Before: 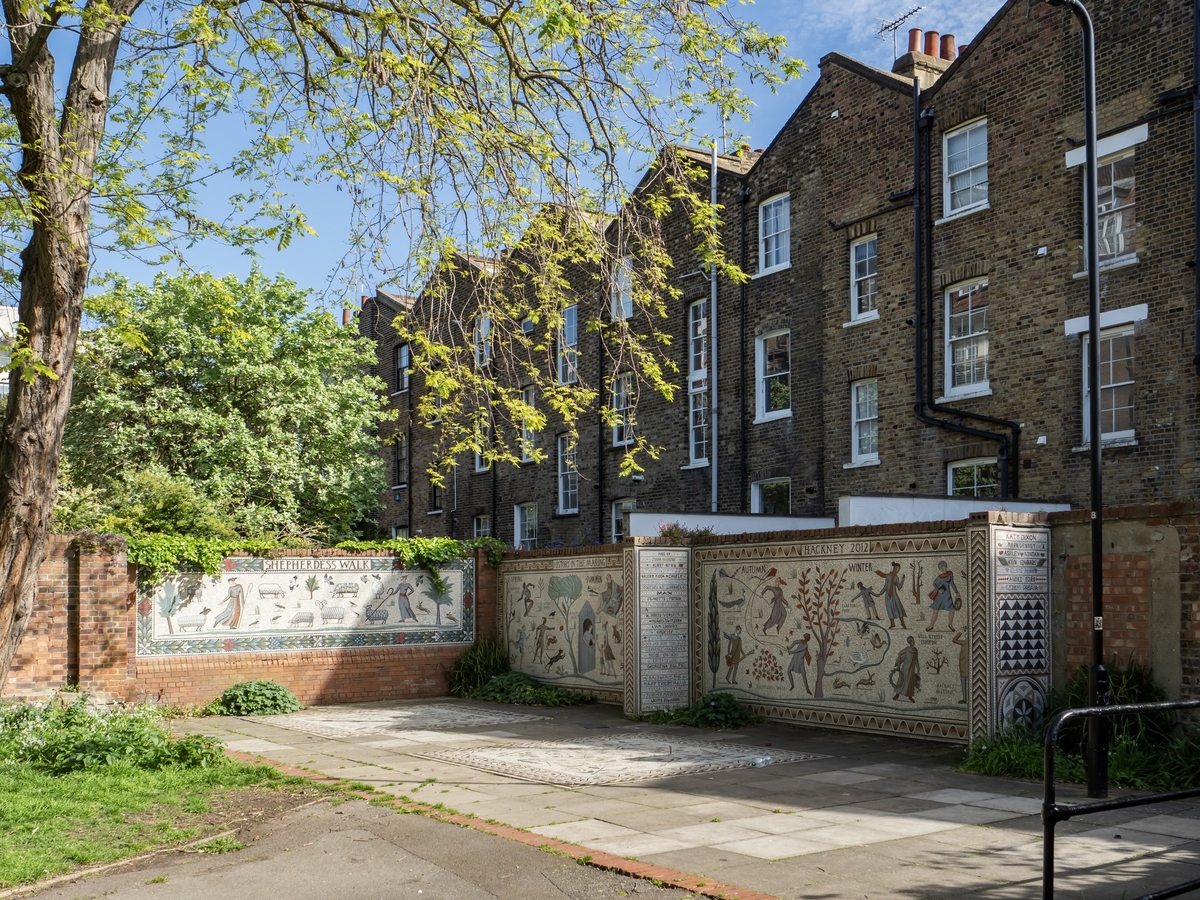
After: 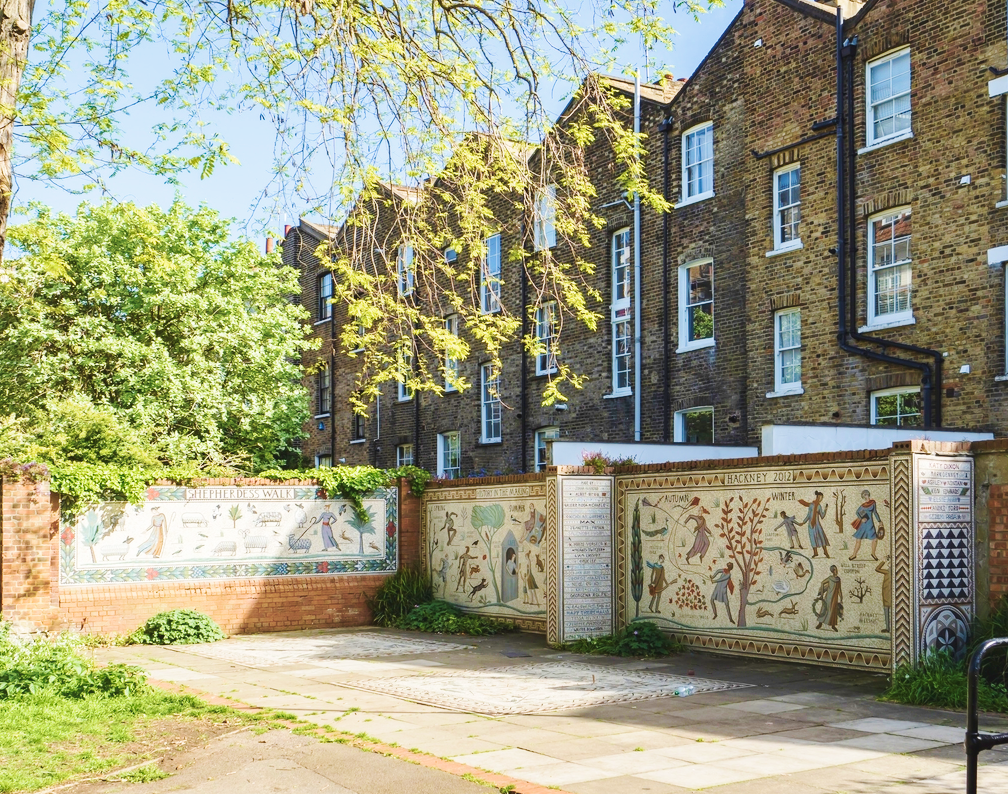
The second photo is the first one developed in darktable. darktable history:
base curve: curves: ch0 [(0, 0.007) (0.028, 0.063) (0.121, 0.311) (0.46, 0.743) (0.859, 0.957) (1, 1)], preserve colors none
crop: left 6.439%, top 7.974%, right 9.53%, bottom 3.8%
velvia: strength 74.65%
